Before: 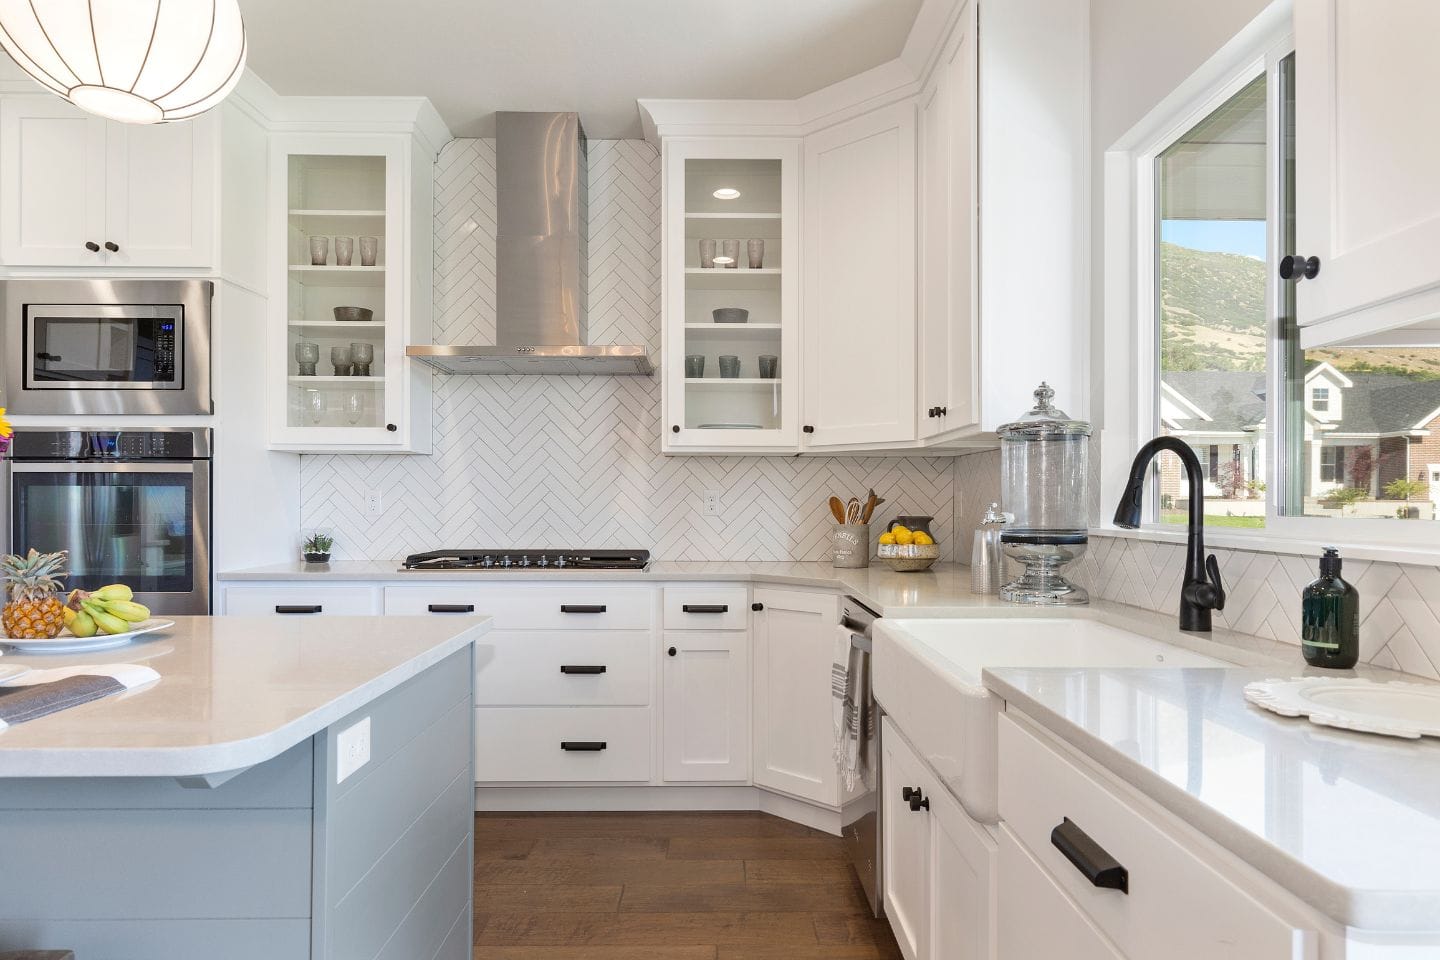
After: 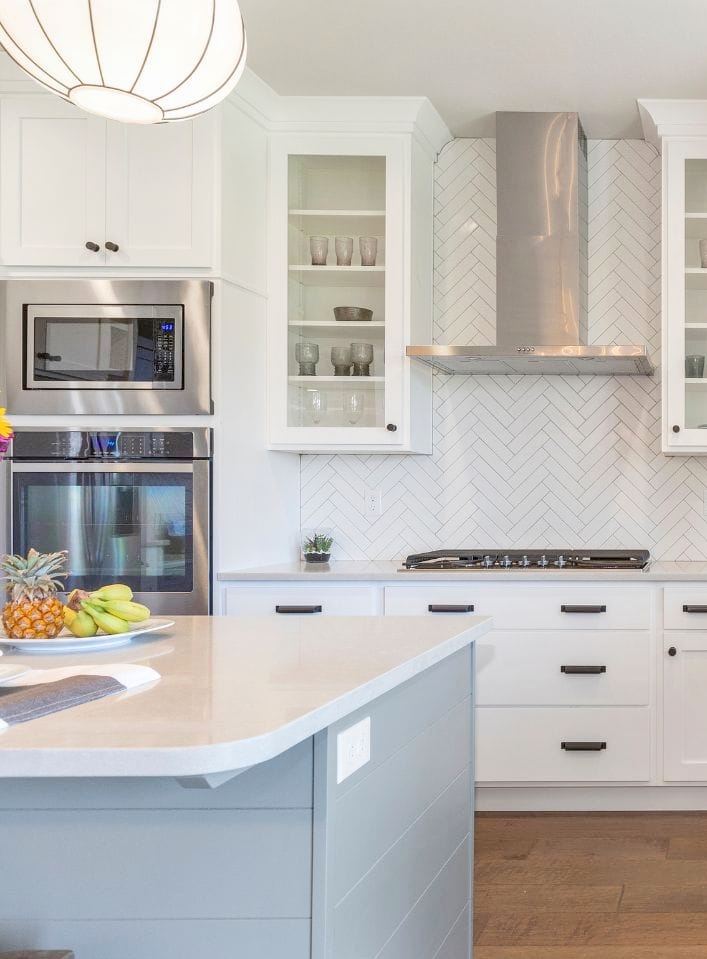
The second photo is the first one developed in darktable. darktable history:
local contrast: detail 130%
crop and rotate: left 0%, top 0%, right 50.845%
exposure: black level correction 0, exposure 0.9 EV, compensate highlight preservation false
color balance rgb: contrast -30%
